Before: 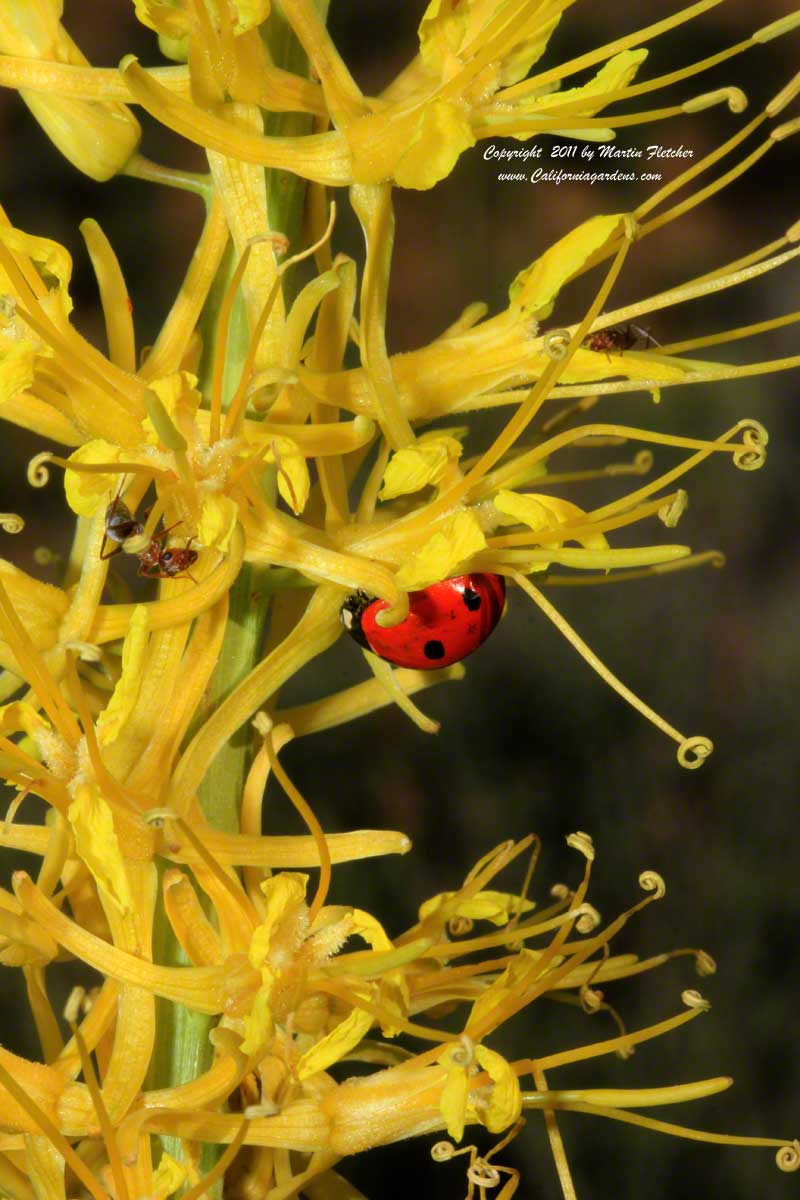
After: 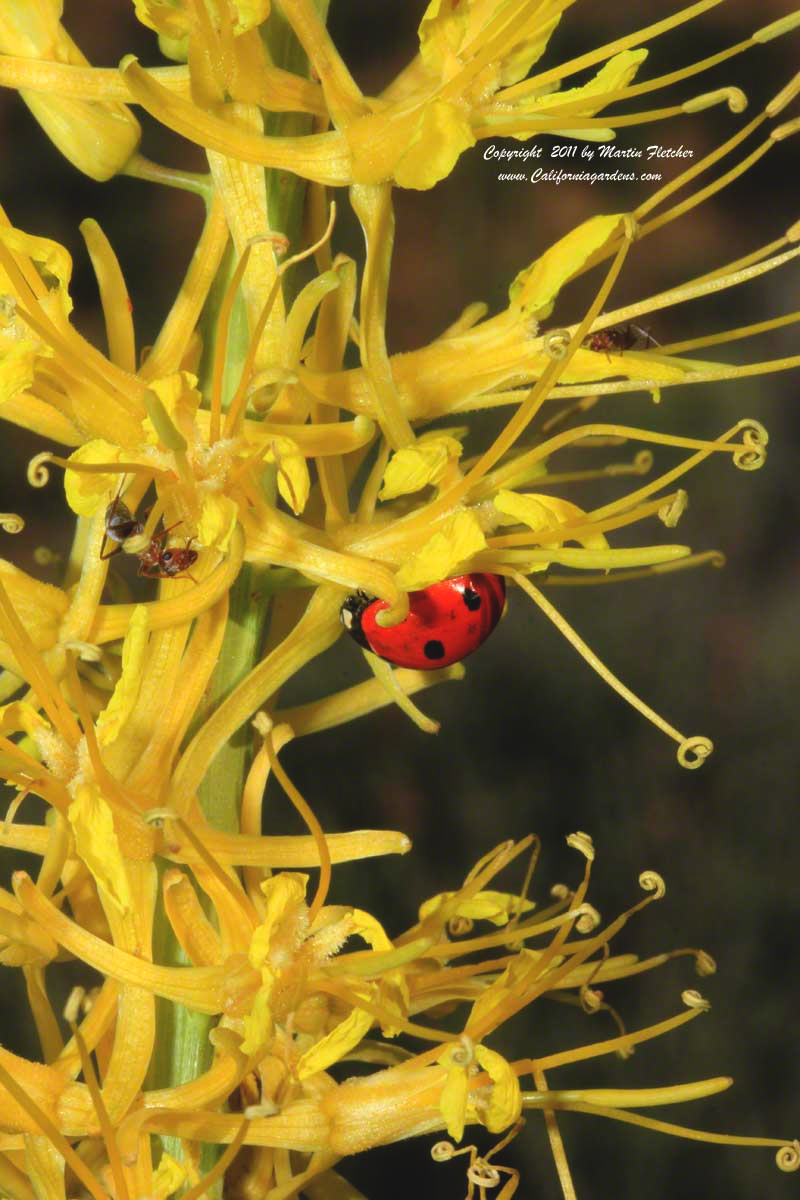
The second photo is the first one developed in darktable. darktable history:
exposure: black level correction -0.007, exposure 0.069 EV, compensate highlight preservation false
